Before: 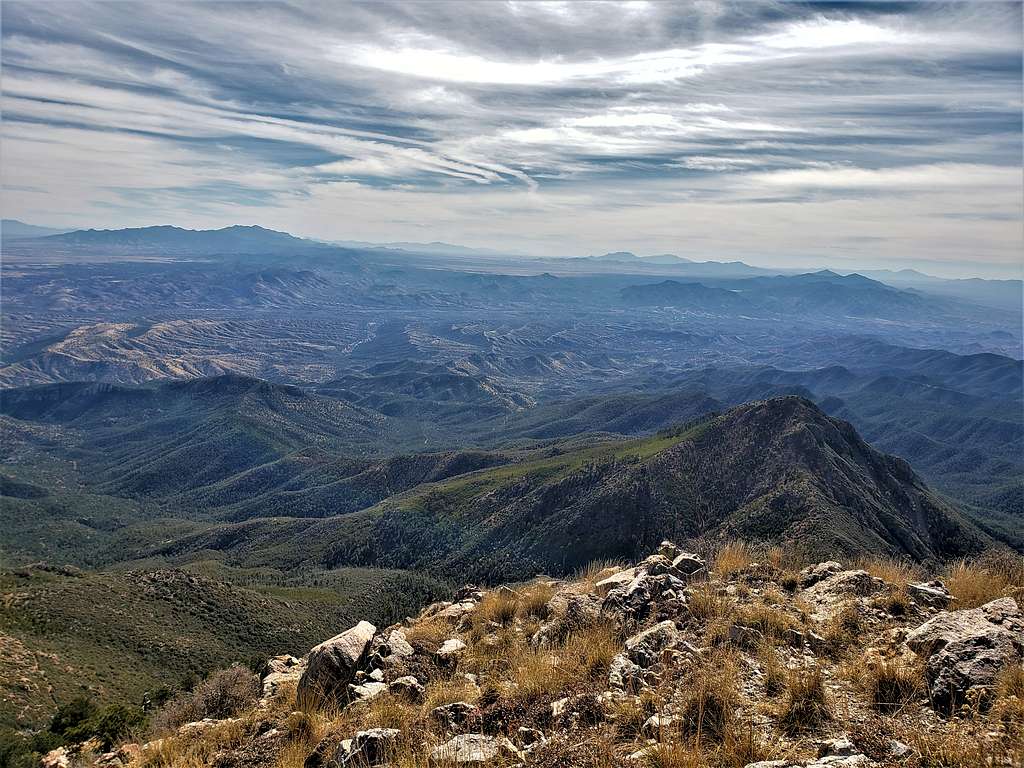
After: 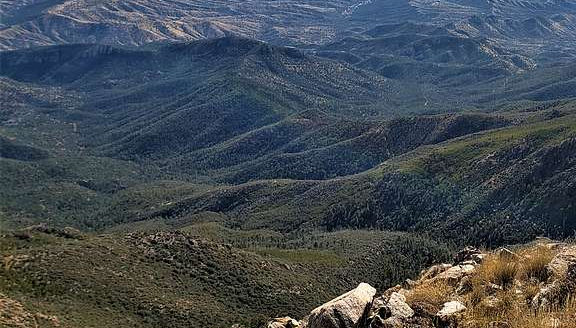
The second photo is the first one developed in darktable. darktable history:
crop: top 44.053%, right 43.725%, bottom 13.156%
